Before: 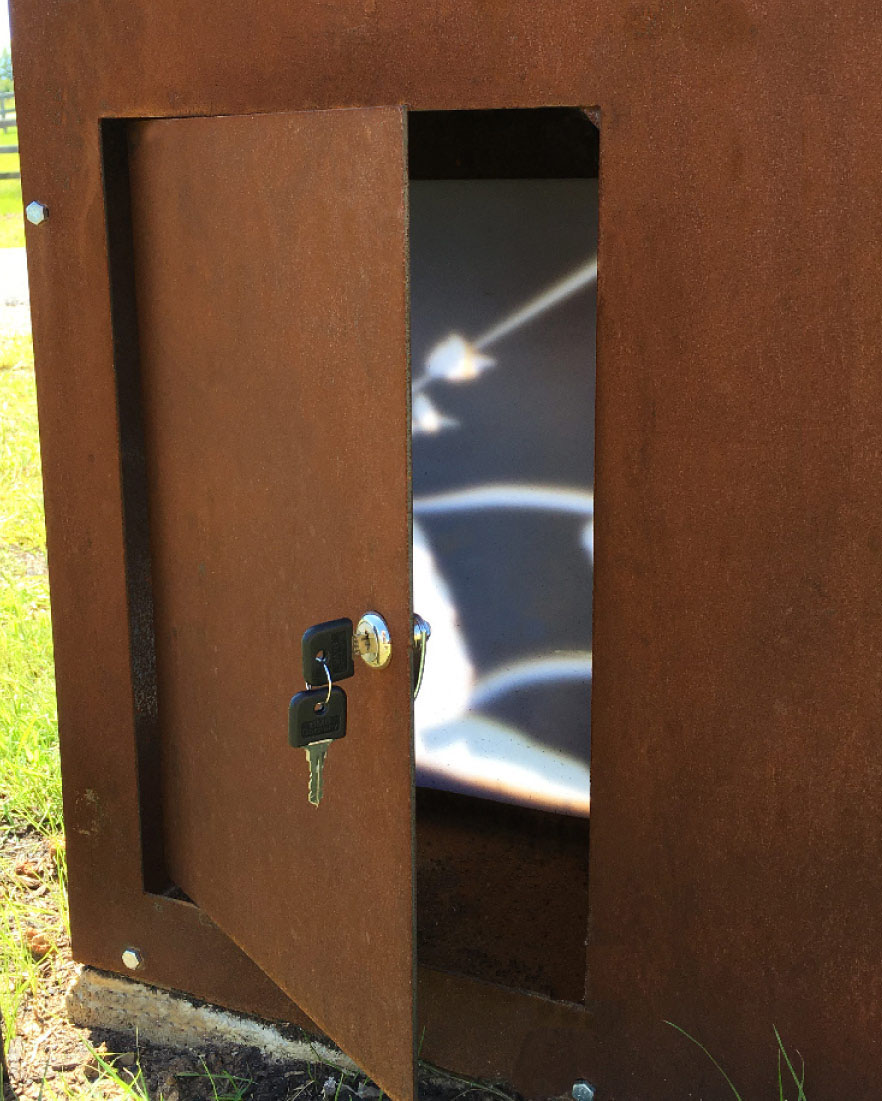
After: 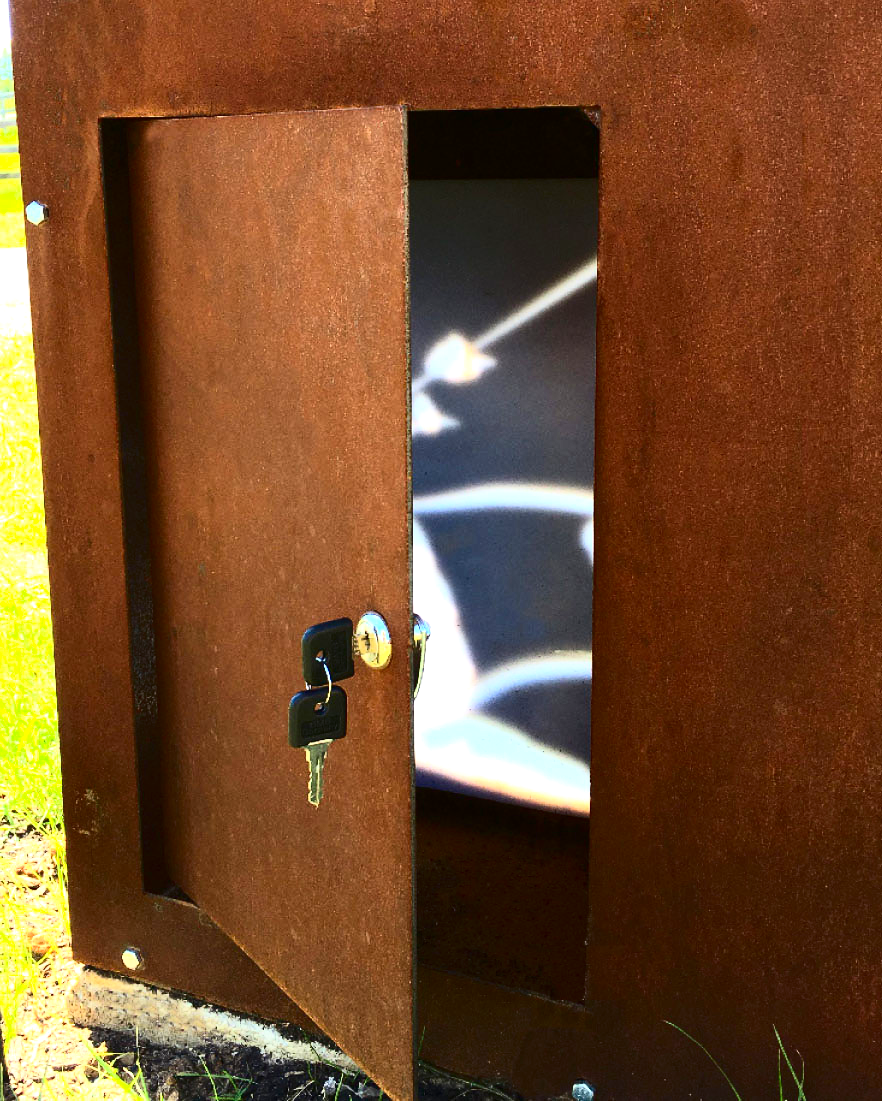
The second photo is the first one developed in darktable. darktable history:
exposure: exposure 0.6 EV, compensate highlight preservation false
contrast brightness saturation: contrast 0.4, brightness 0.05, saturation 0.25
white balance: emerald 1
